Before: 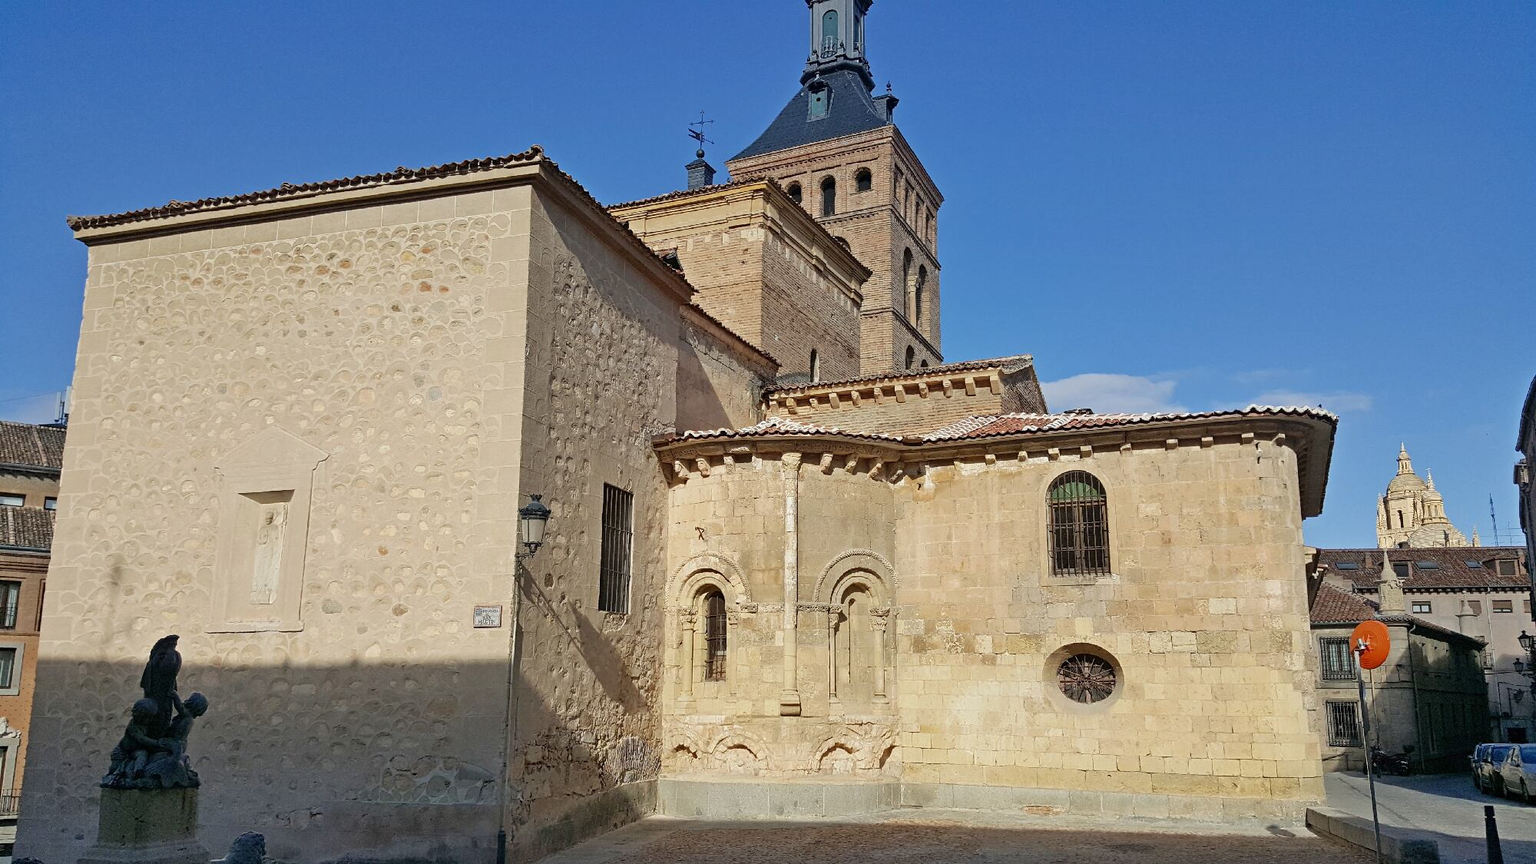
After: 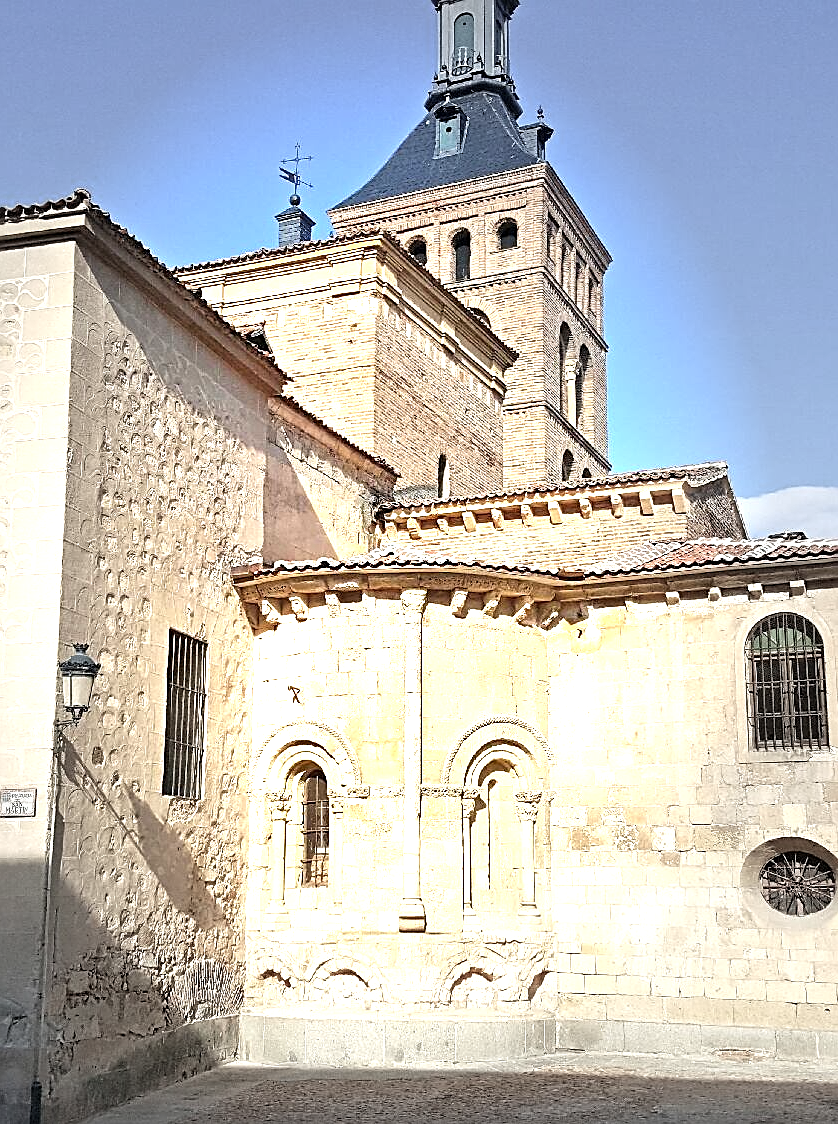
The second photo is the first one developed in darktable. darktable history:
vignetting: fall-off start 48.03%, center (-0.117, -0.007), automatic ratio true, width/height ratio 1.285
tone equalizer: -8 EV -0.739 EV, -7 EV -0.68 EV, -6 EV -0.613 EV, -5 EV -0.422 EV, -3 EV 0.373 EV, -2 EV 0.6 EV, -1 EV 0.676 EV, +0 EV 0.72 EV
exposure: exposure 1.059 EV, compensate highlight preservation false
crop: left 30.883%, right 27.172%
sharpen: on, module defaults
